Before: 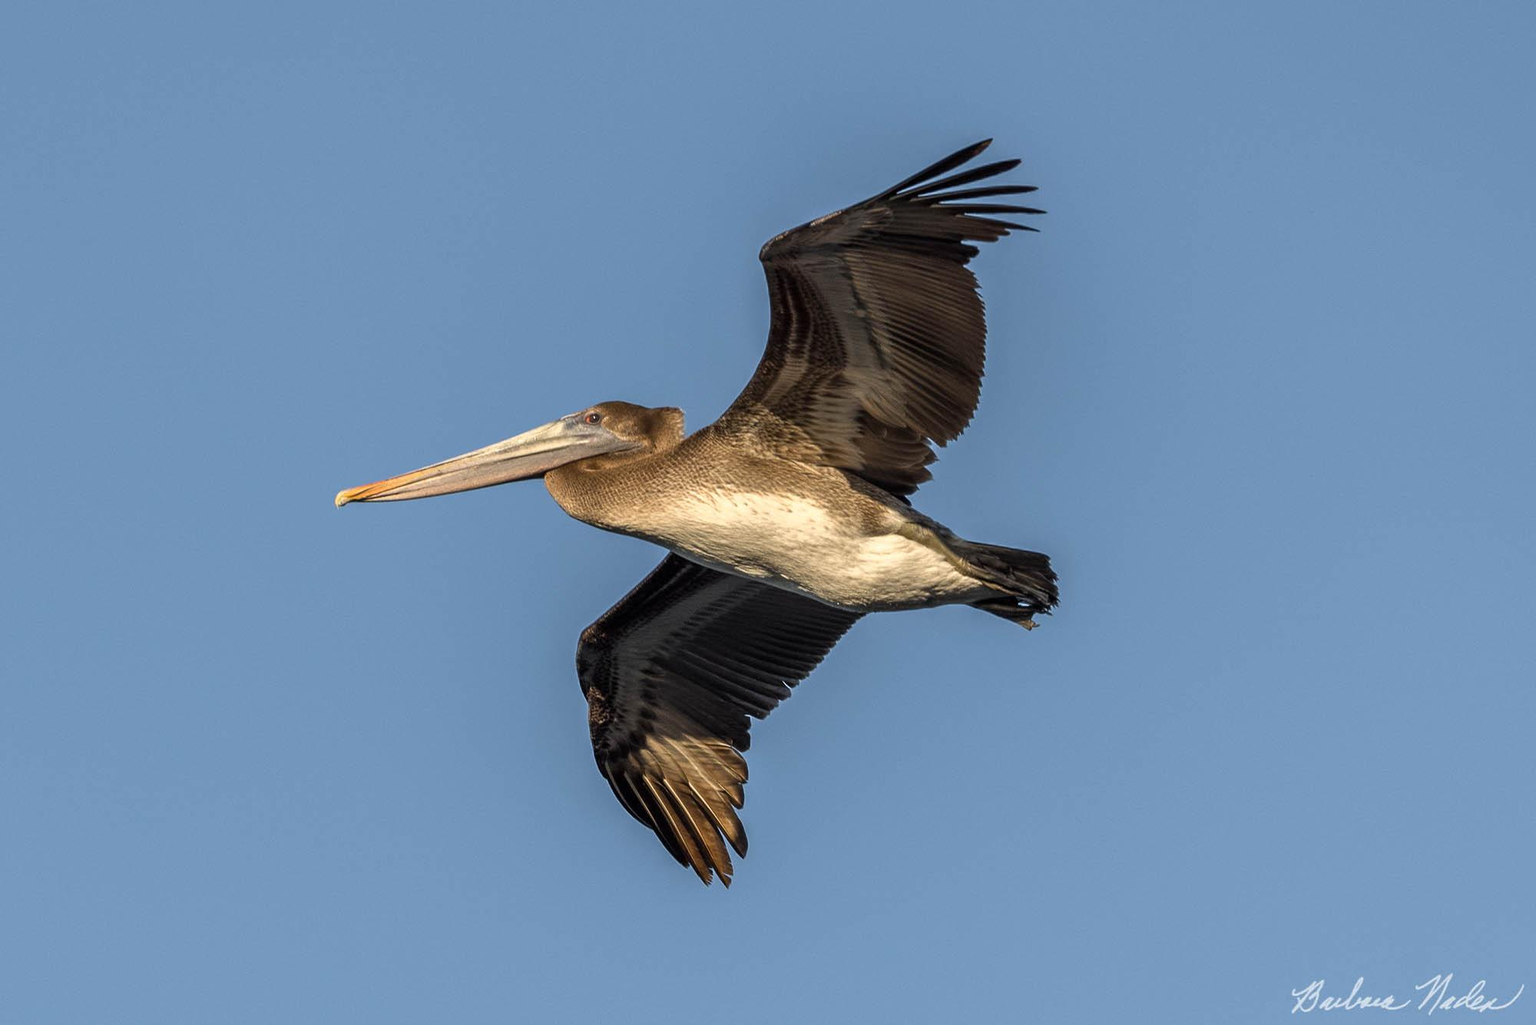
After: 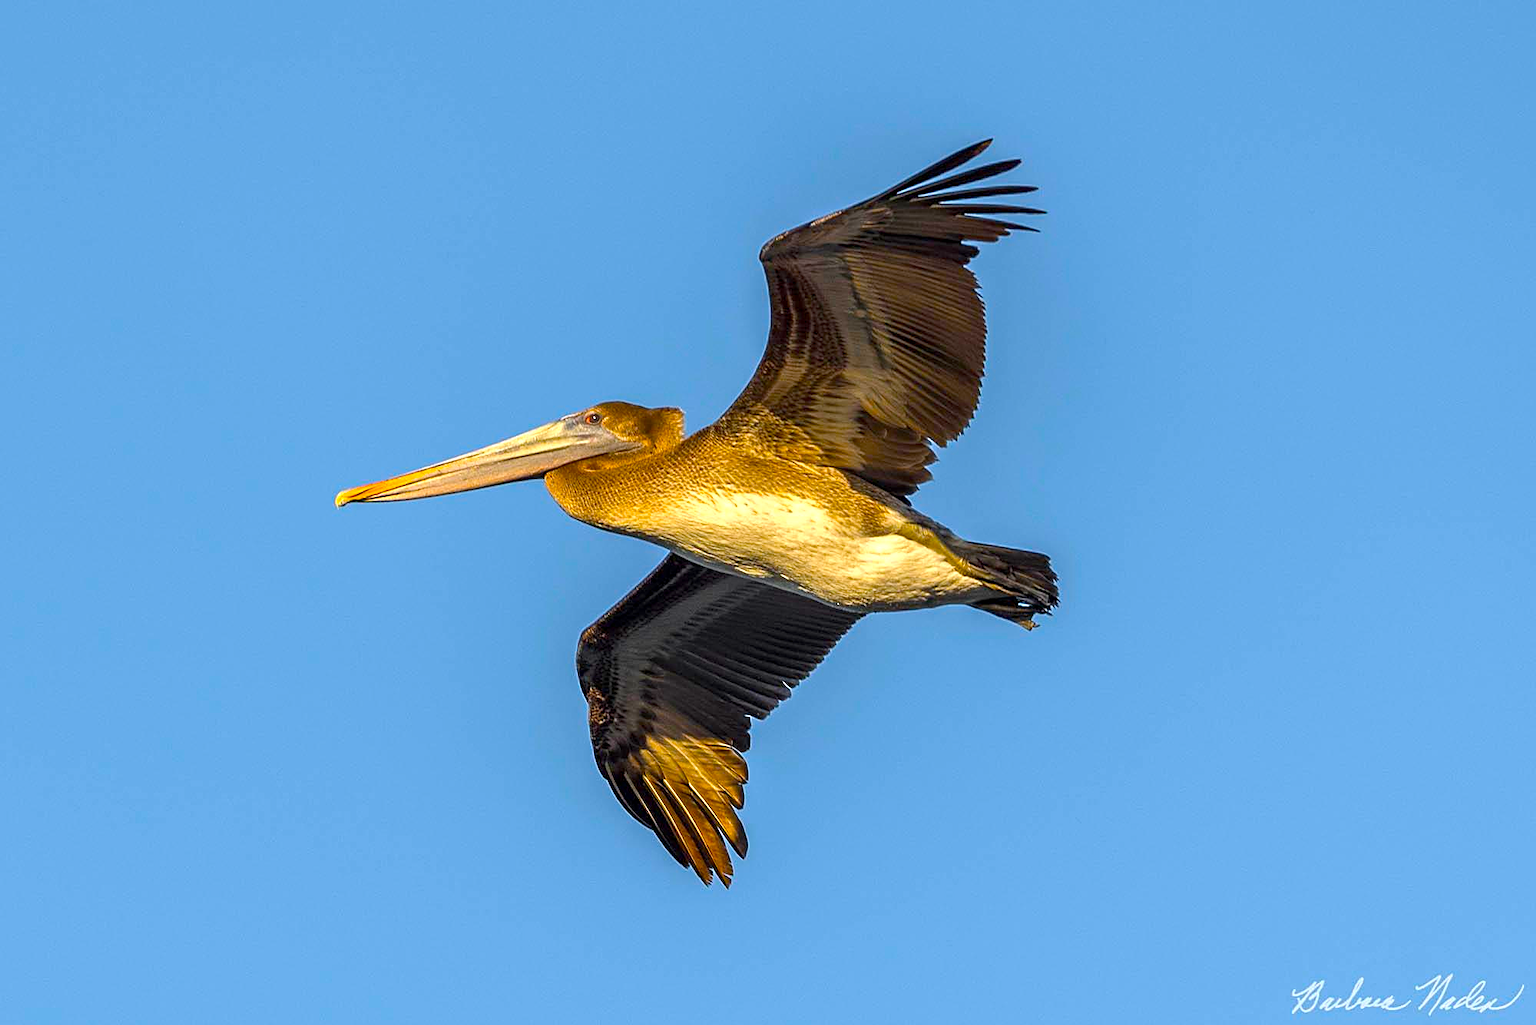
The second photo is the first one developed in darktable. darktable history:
sharpen: on, module defaults
color balance: input saturation 134.34%, contrast -10.04%, contrast fulcrum 19.67%, output saturation 133.51%
exposure: black level correction 0.001, exposure 0.5 EV, compensate exposure bias true, compensate highlight preservation false
